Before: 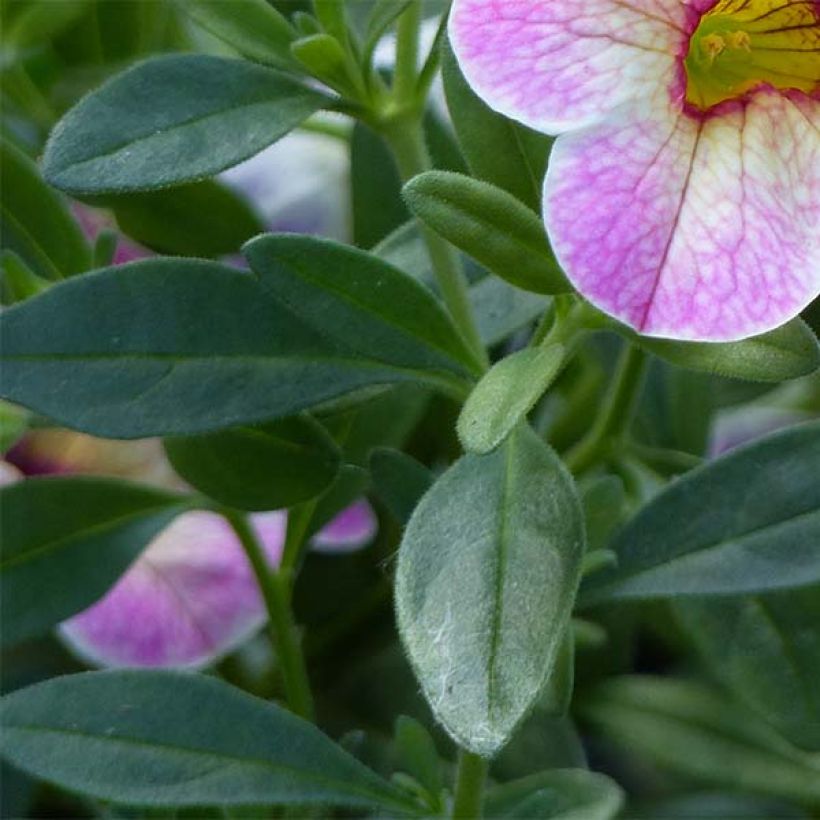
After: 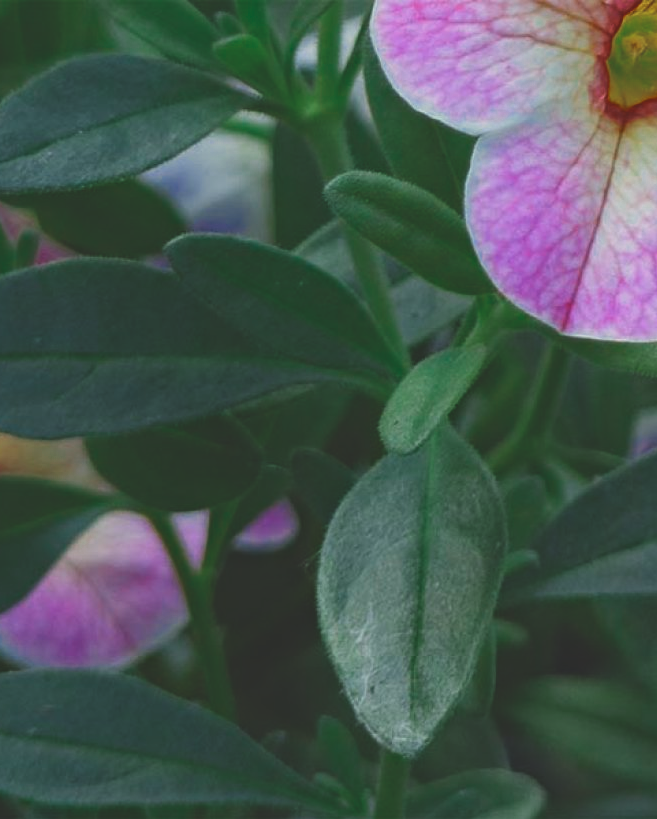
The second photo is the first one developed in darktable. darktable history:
exposure: black level correction -0.036, exposure -0.496 EV, compensate exposure bias true, compensate highlight preservation false
crop and rotate: left 9.522%, right 10.264%
color zones: curves: ch0 [(0, 0.5) (0.125, 0.4) (0.25, 0.5) (0.375, 0.4) (0.5, 0.4) (0.625, 0.35) (0.75, 0.35) (0.875, 0.5)]; ch1 [(0, 0.35) (0.125, 0.45) (0.25, 0.35) (0.375, 0.35) (0.5, 0.35) (0.625, 0.35) (0.75, 0.45) (0.875, 0.35)]; ch2 [(0, 0.6) (0.125, 0.5) (0.25, 0.5) (0.375, 0.6) (0.5, 0.6) (0.625, 0.5) (0.75, 0.5) (0.875, 0.5)]
contrast brightness saturation: saturation 0.504
haze removal: compatibility mode true, adaptive false
